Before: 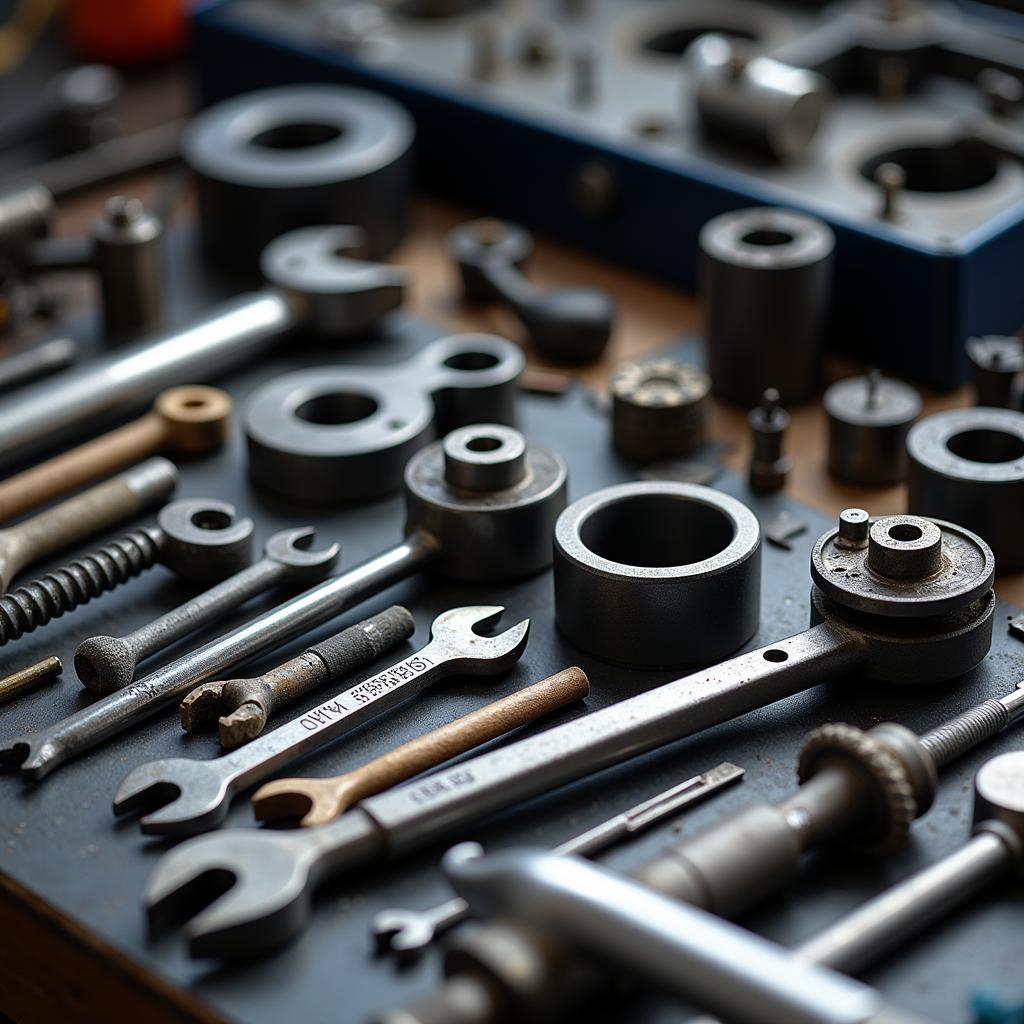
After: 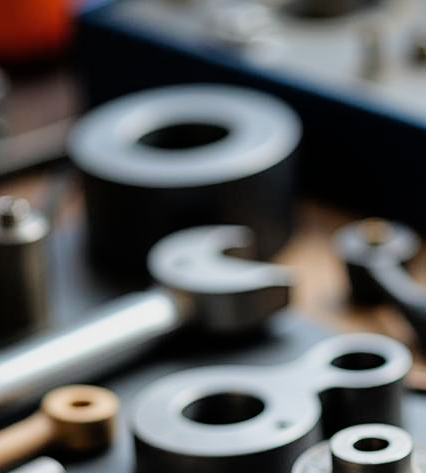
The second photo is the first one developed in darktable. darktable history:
exposure: black level correction 0, exposure 1.105 EV, compensate exposure bias true, compensate highlight preservation false
crop and rotate: left 11.132%, top 0.092%, right 47.265%, bottom 53.641%
filmic rgb: black relative exposure -8.56 EV, white relative exposure 5.55 EV, hardness 3.38, contrast 1.024
